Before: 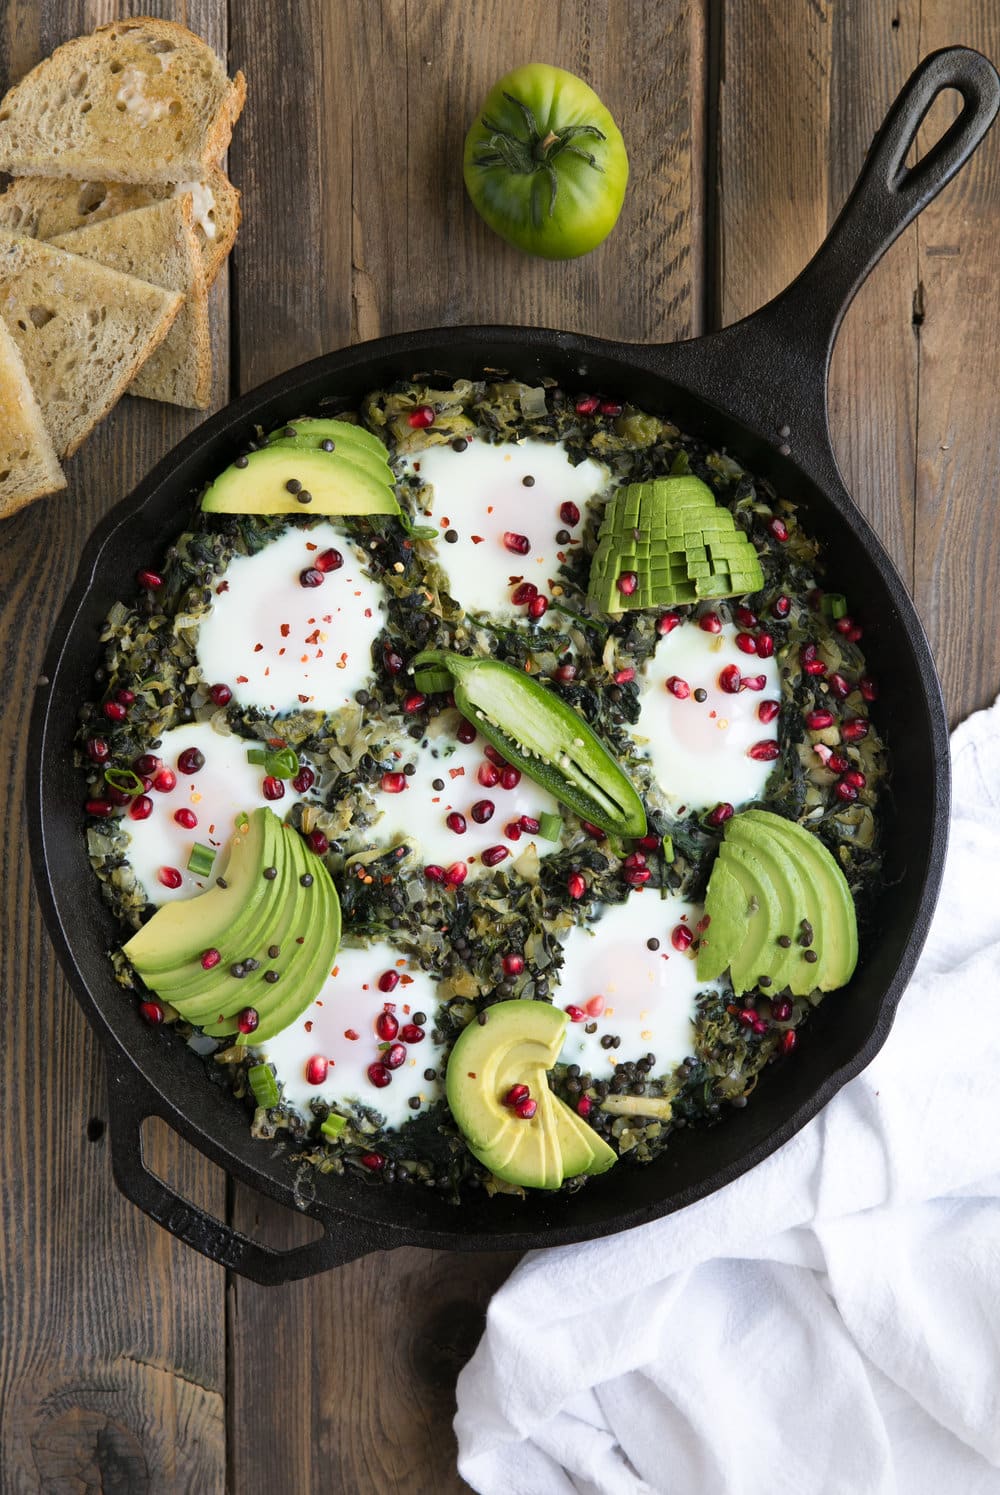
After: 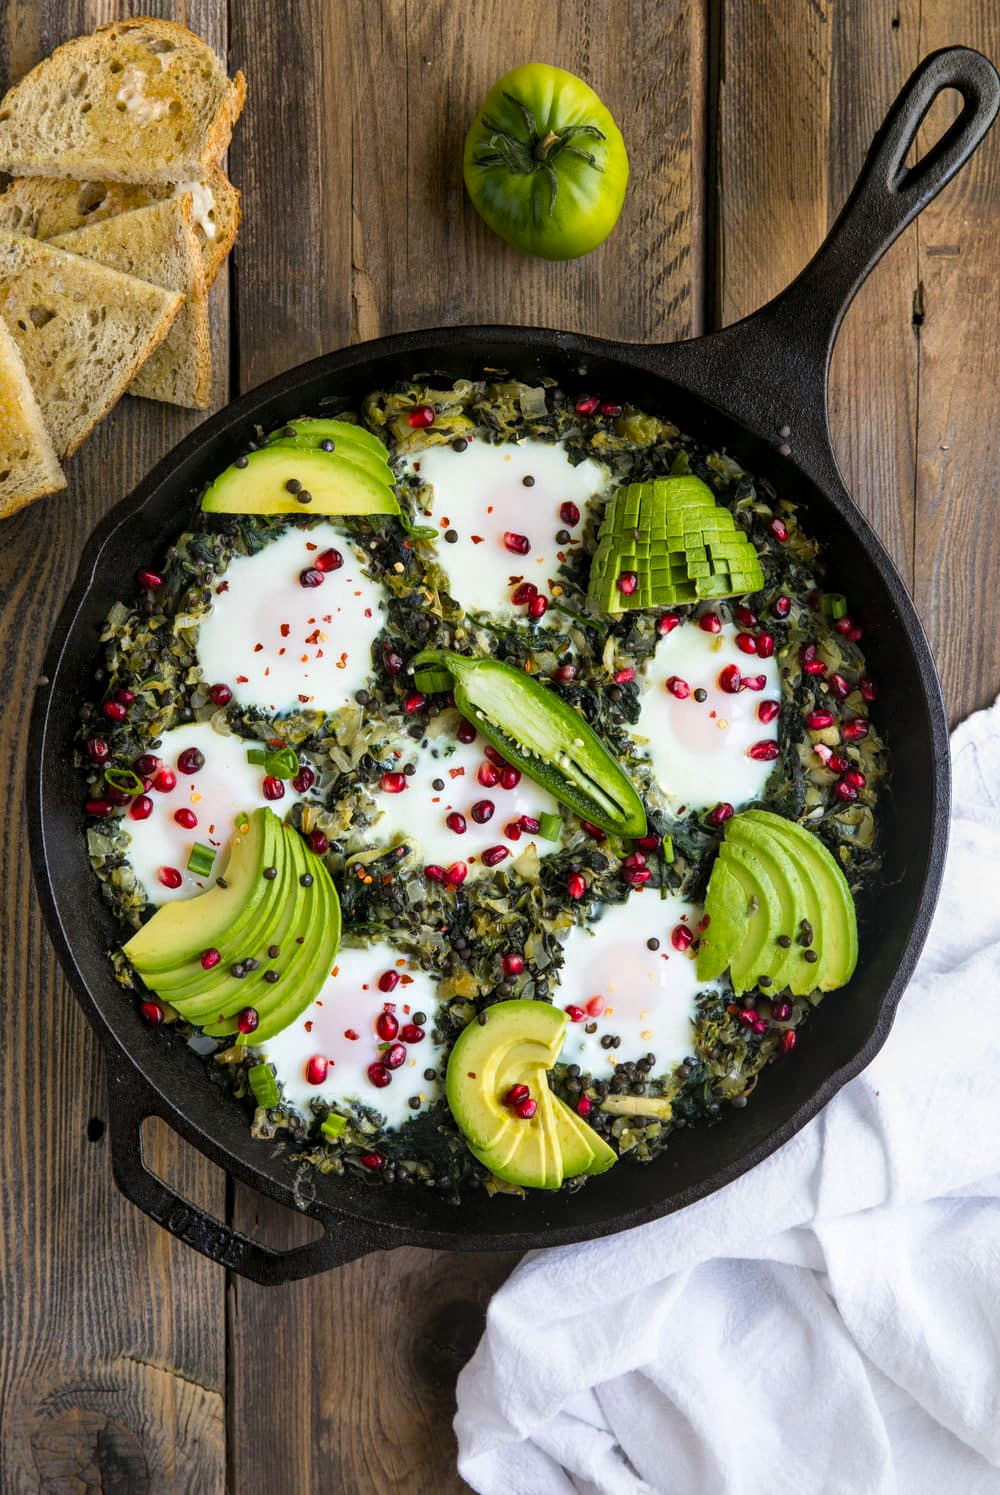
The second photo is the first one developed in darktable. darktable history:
color balance rgb: perceptual saturation grading › global saturation 25%, global vibrance 10%
tone equalizer: on, module defaults
local contrast: detail 130%
